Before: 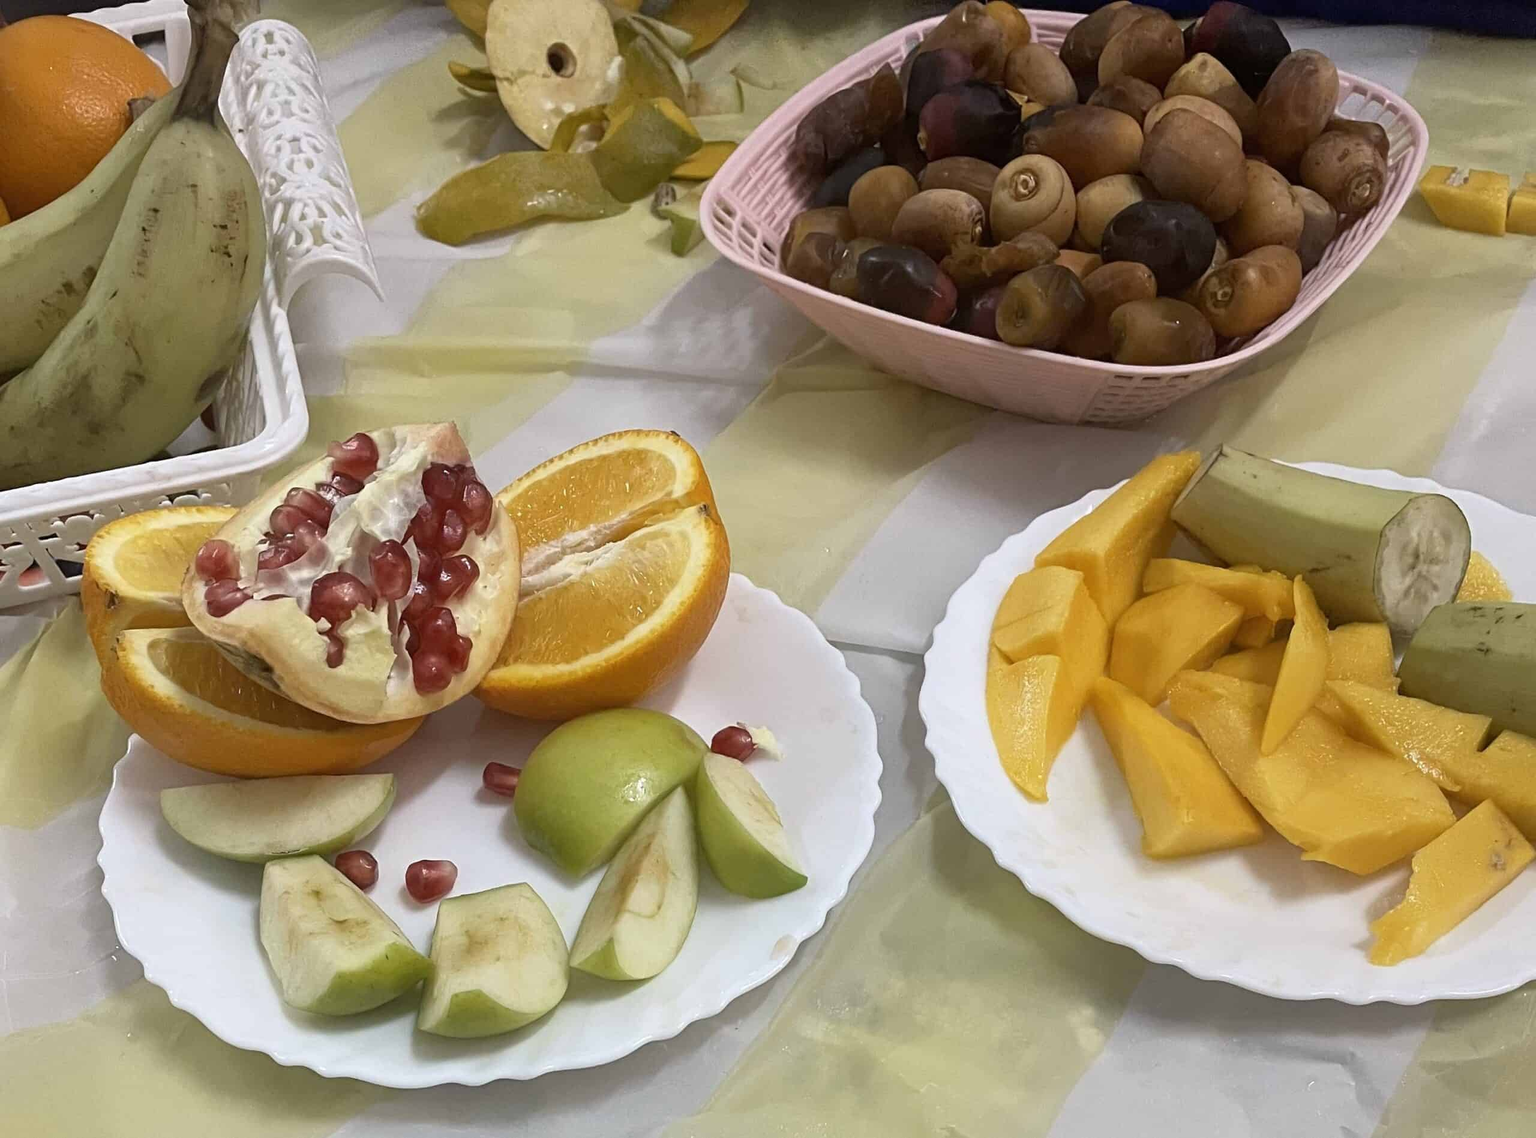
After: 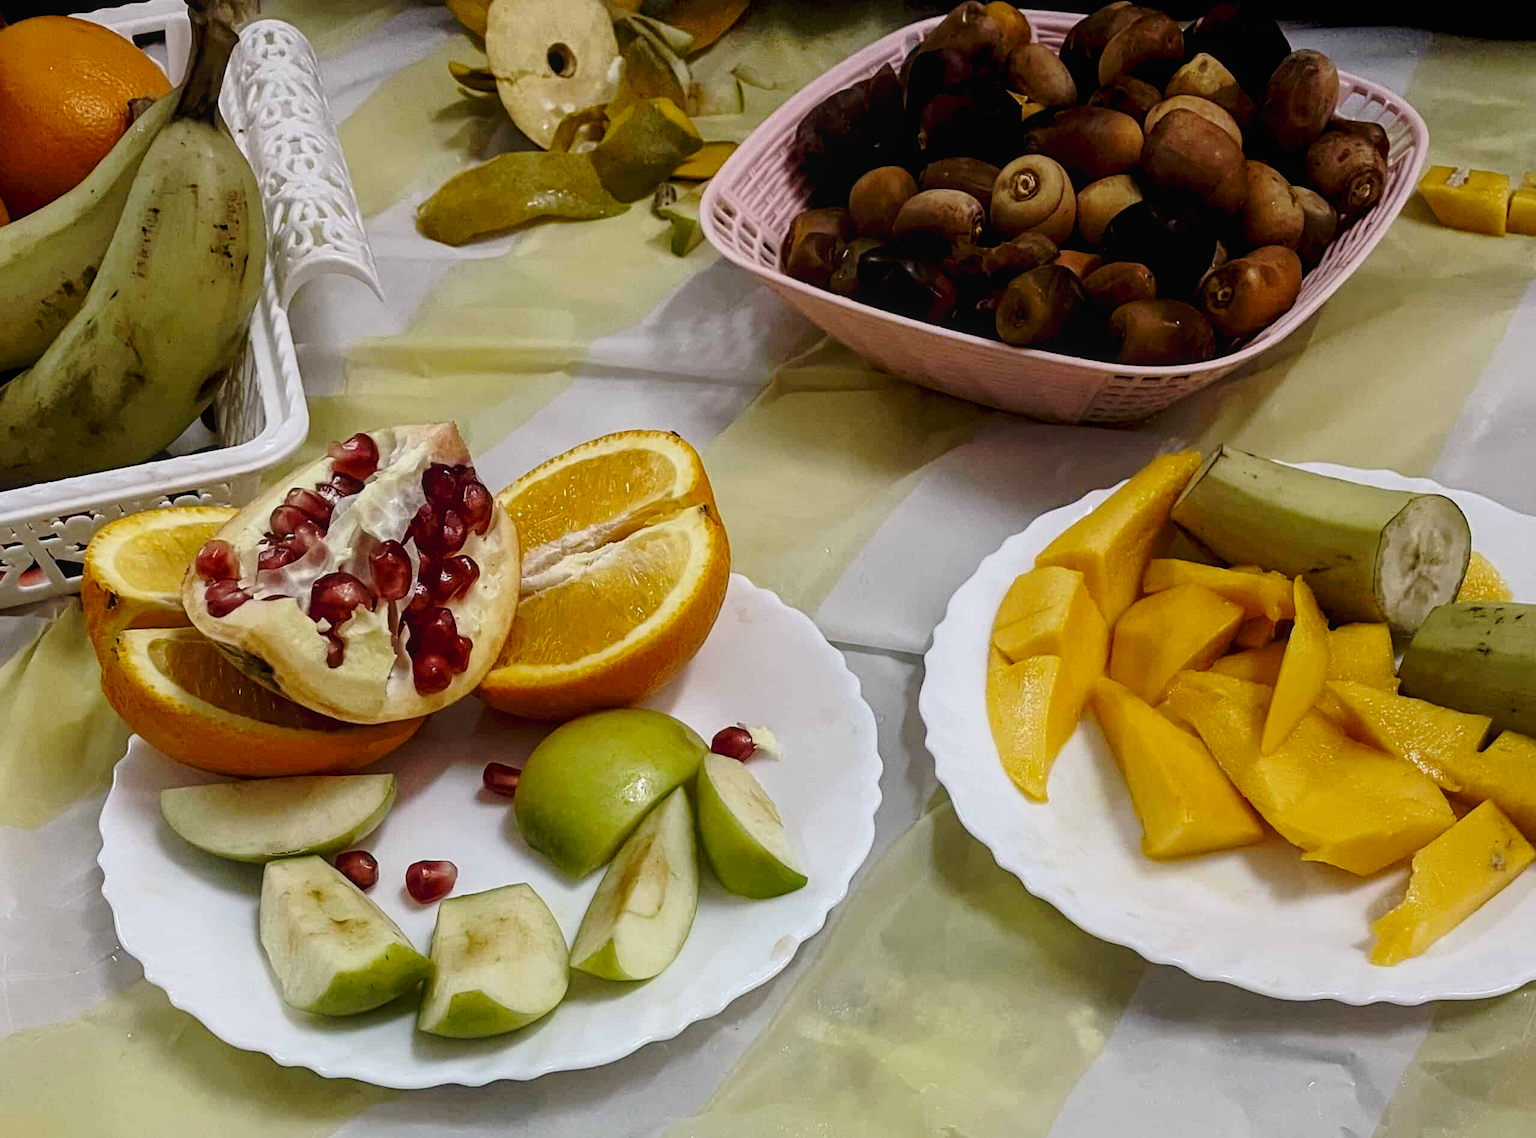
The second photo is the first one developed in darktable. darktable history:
tone equalizer: on, module defaults
local contrast: detail 110%
exposure: black level correction 0.029, exposure -0.073 EV, compensate exposure bias true, compensate highlight preservation false
base curve: curves: ch0 [(0, 0) (0.073, 0.04) (0.157, 0.139) (0.492, 0.492) (0.758, 0.758) (1, 1)], preserve colors none
